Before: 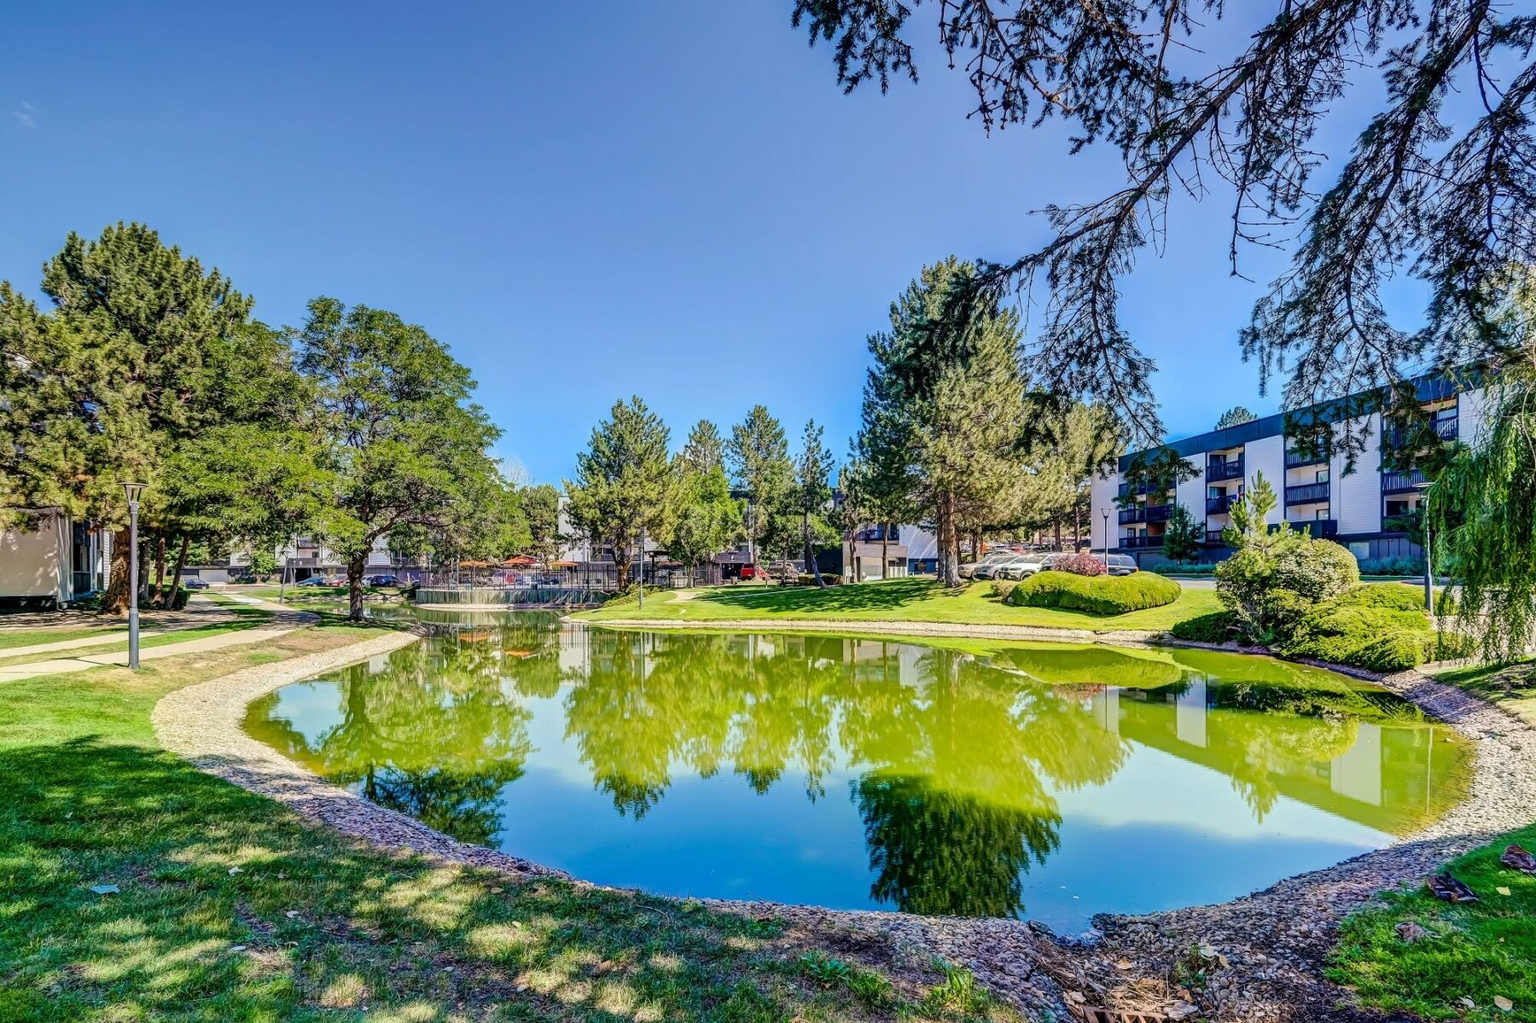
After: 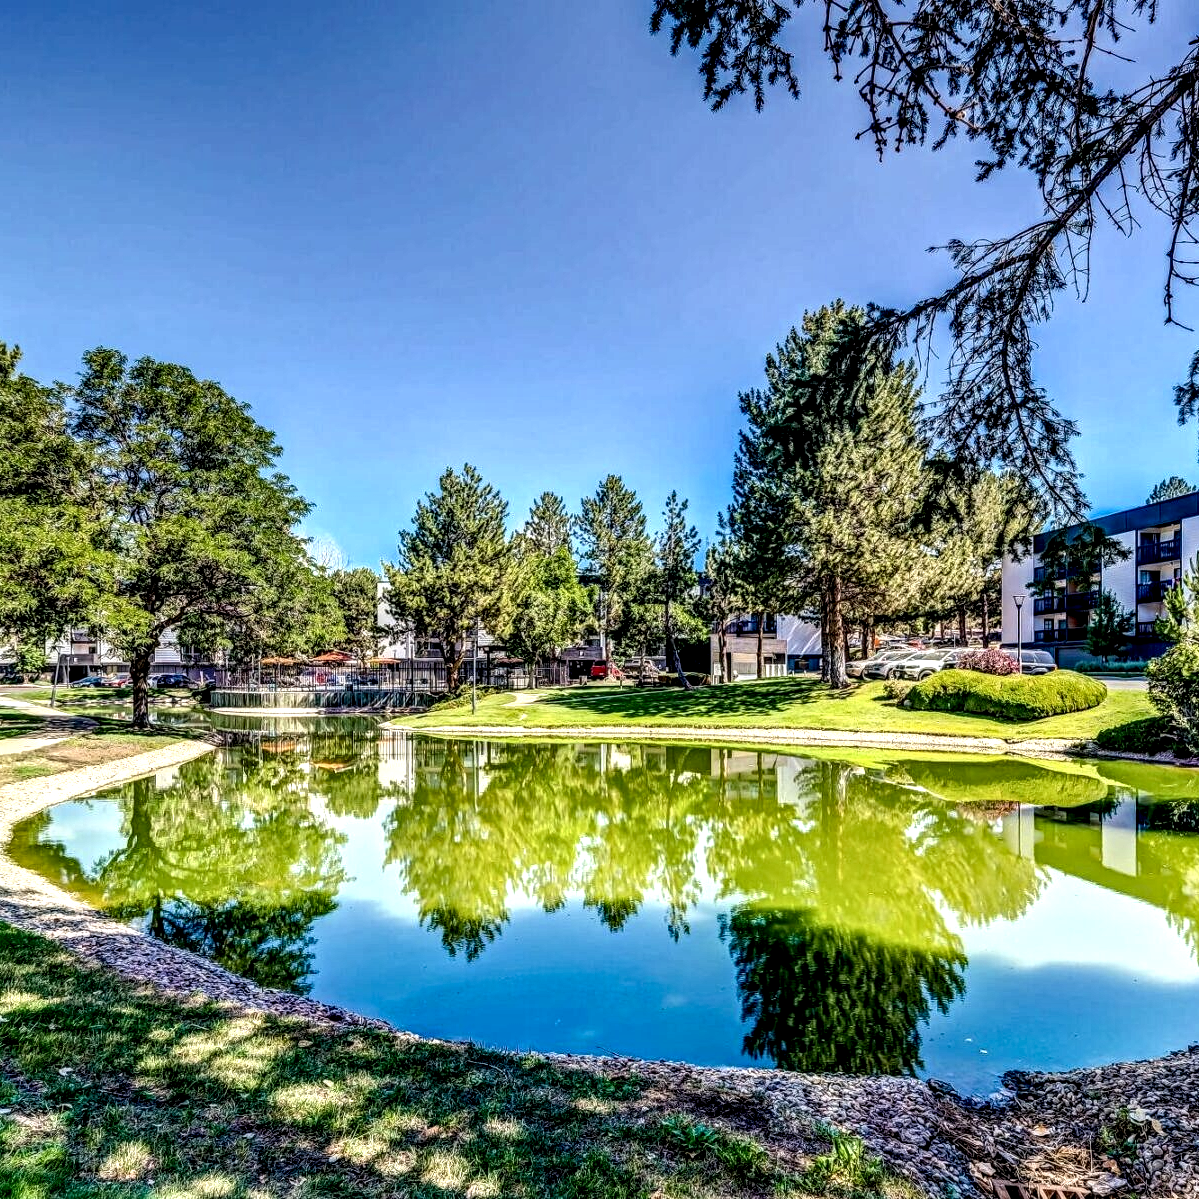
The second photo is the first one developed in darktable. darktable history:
tone equalizer: on, module defaults
local contrast: detail 203%
crop: left 15.419%, right 17.914%
haze removal: compatibility mode true, adaptive false
